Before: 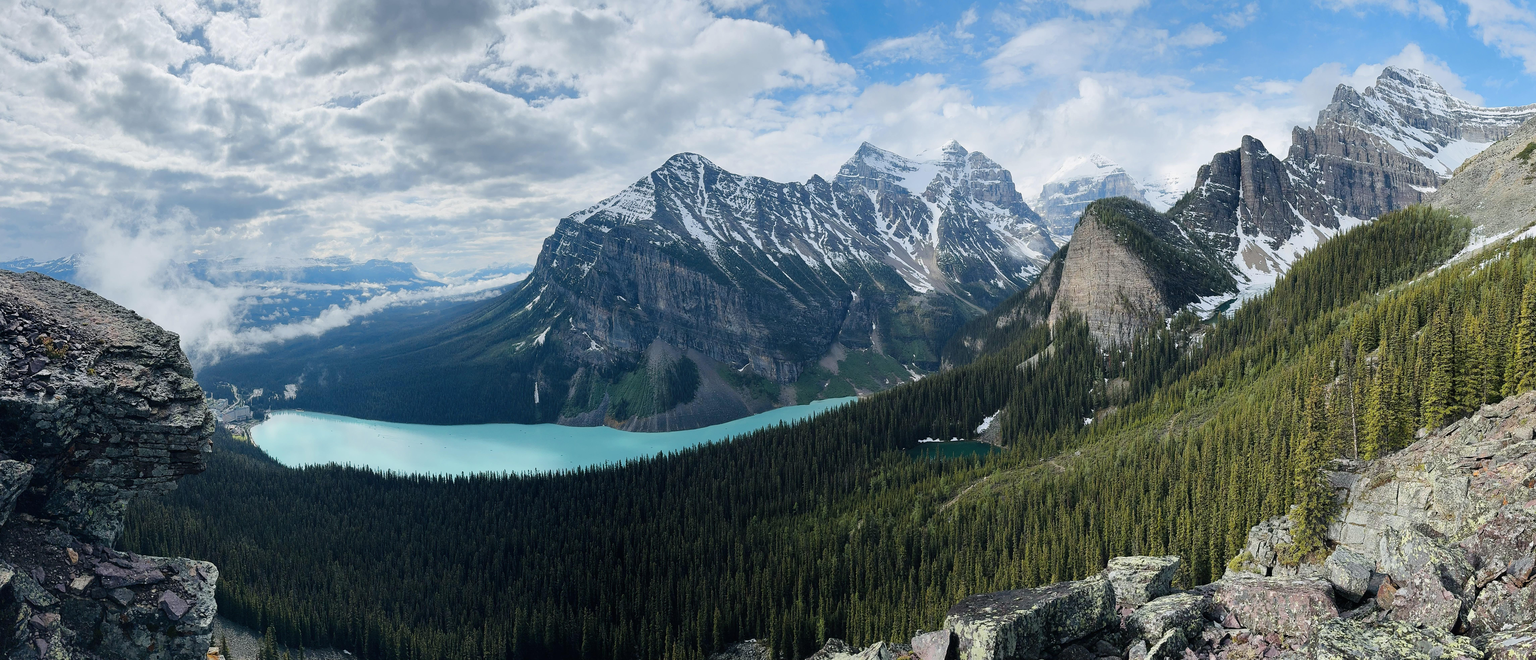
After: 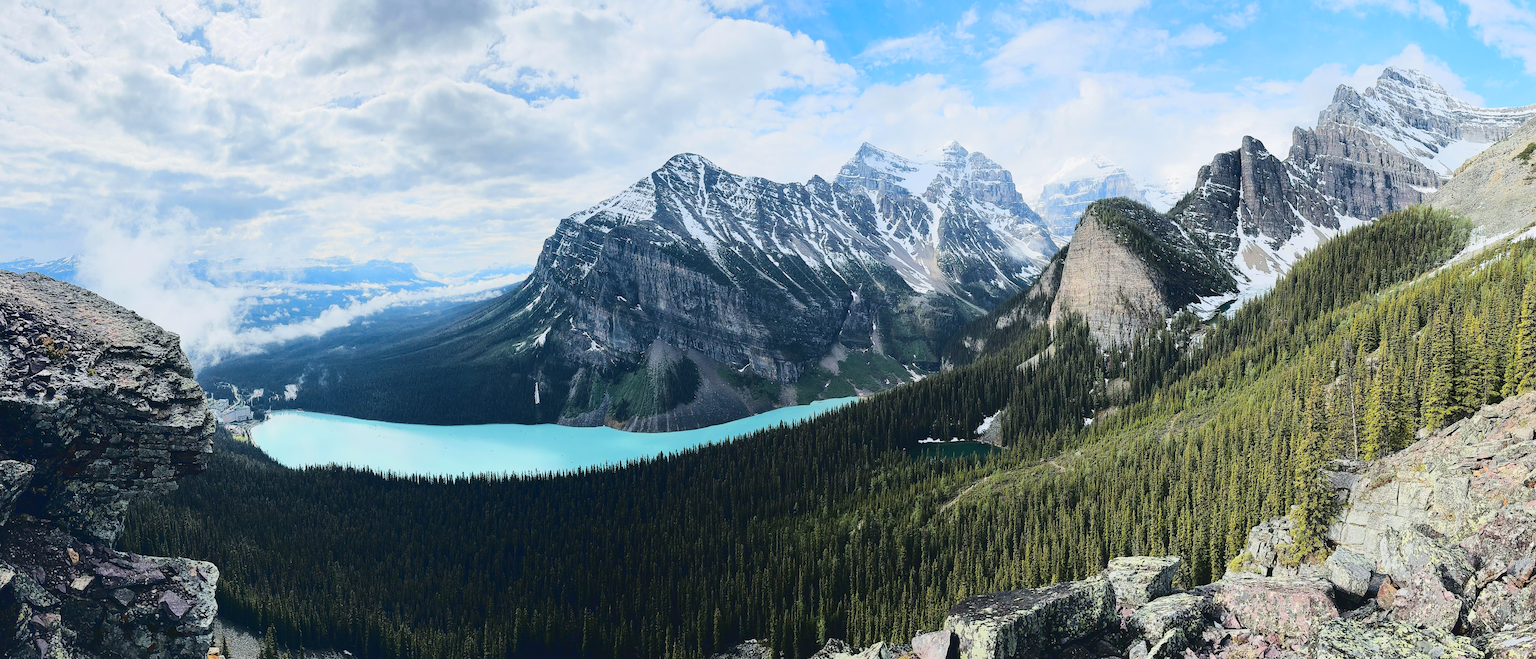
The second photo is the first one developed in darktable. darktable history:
tone curve: curves: ch0 [(0, 0) (0.003, 0.061) (0.011, 0.065) (0.025, 0.066) (0.044, 0.077) (0.069, 0.092) (0.1, 0.106) (0.136, 0.125) (0.177, 0.16) (0.224, 0.206) (0.277, 0.272) (0.335, 0.356) (0.399, 0.472) (0.468, 0.59) (0.543, 0.686) (0.623, 0.766) (0.709, 0.832) (0.801, 0.886) (0.898, 0.929) (1, 1)], color space Lab, linked channels, preserve colors none
